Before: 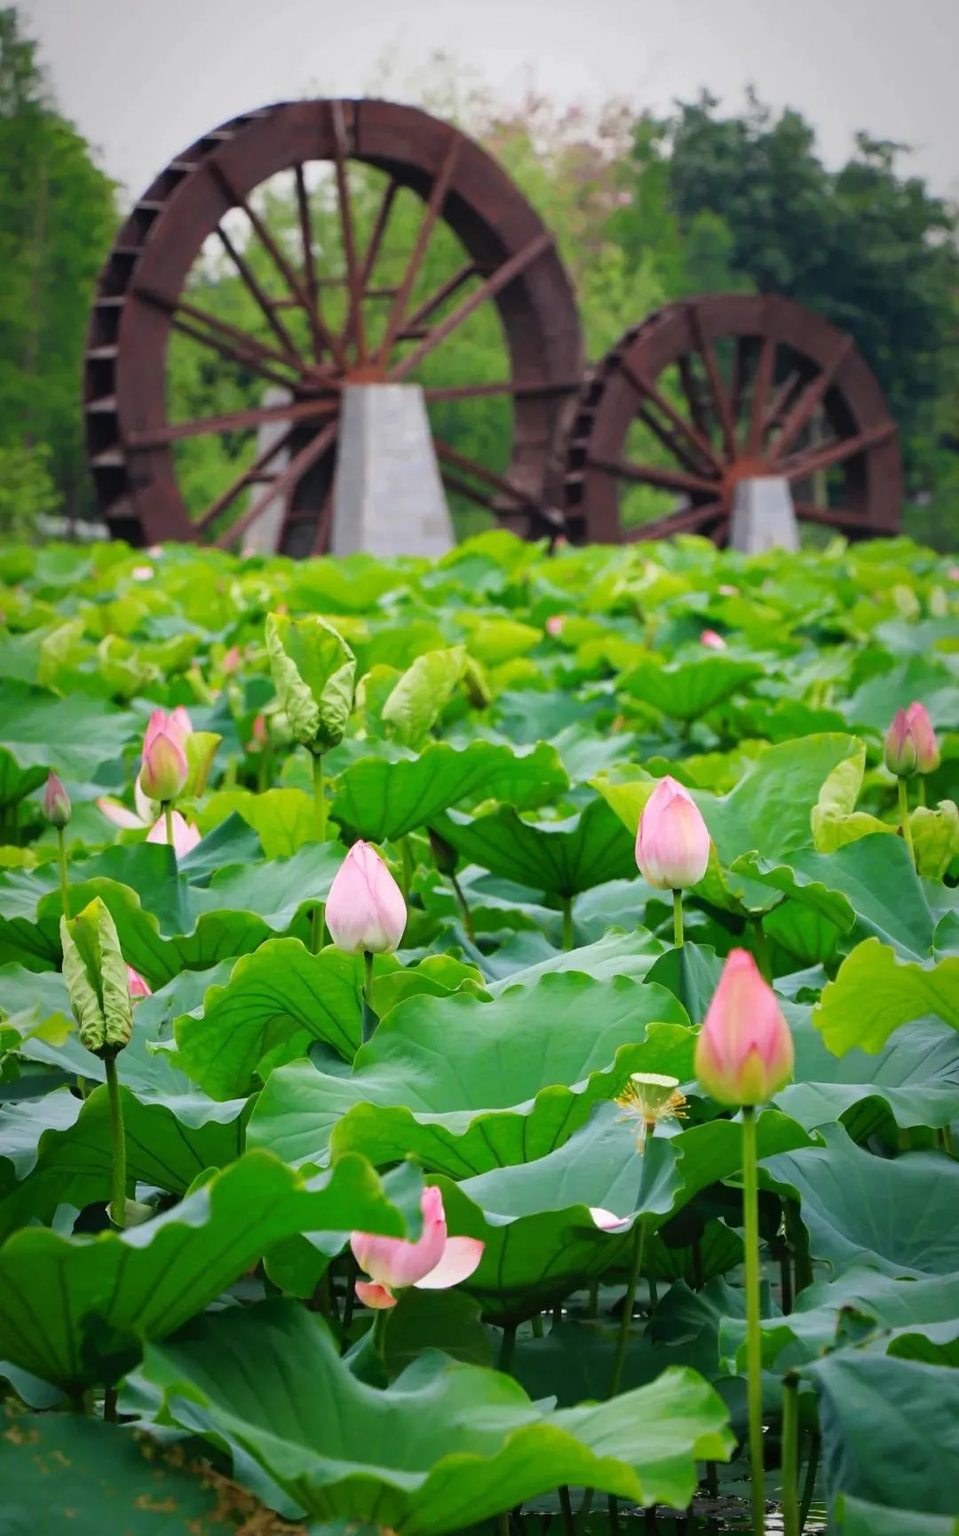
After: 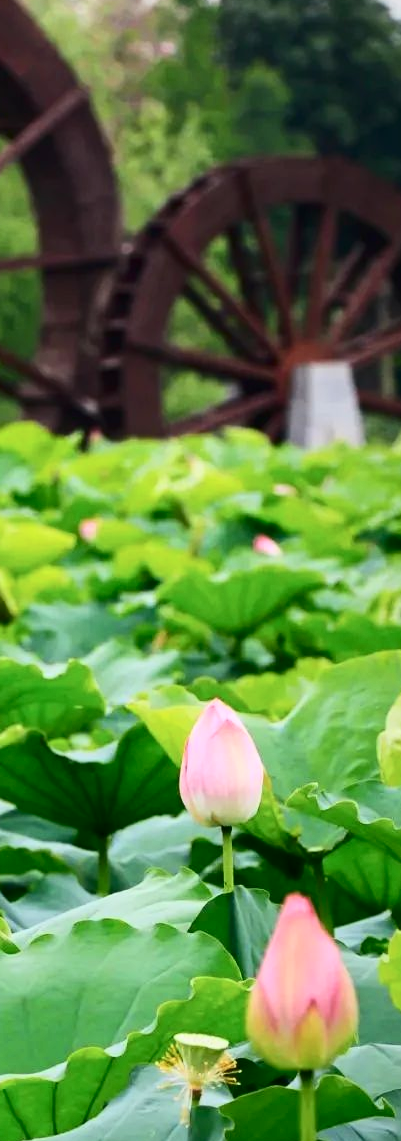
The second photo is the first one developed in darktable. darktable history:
contrast brightness saturation: contrast 0.292
crop and rotate: left 49.689%, top 10.153%, right 13.137%, bottom 23.871%
